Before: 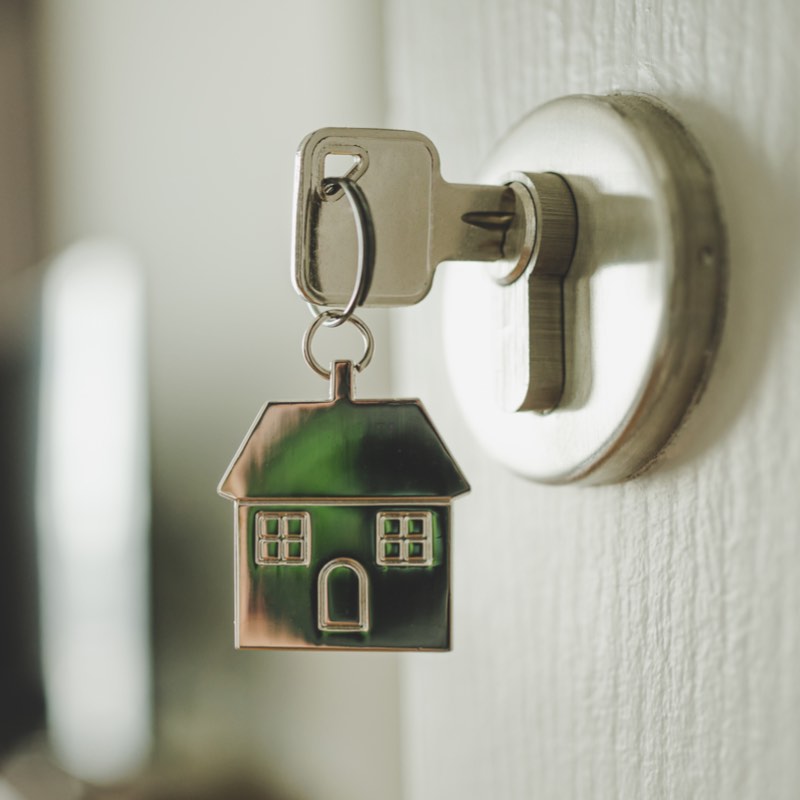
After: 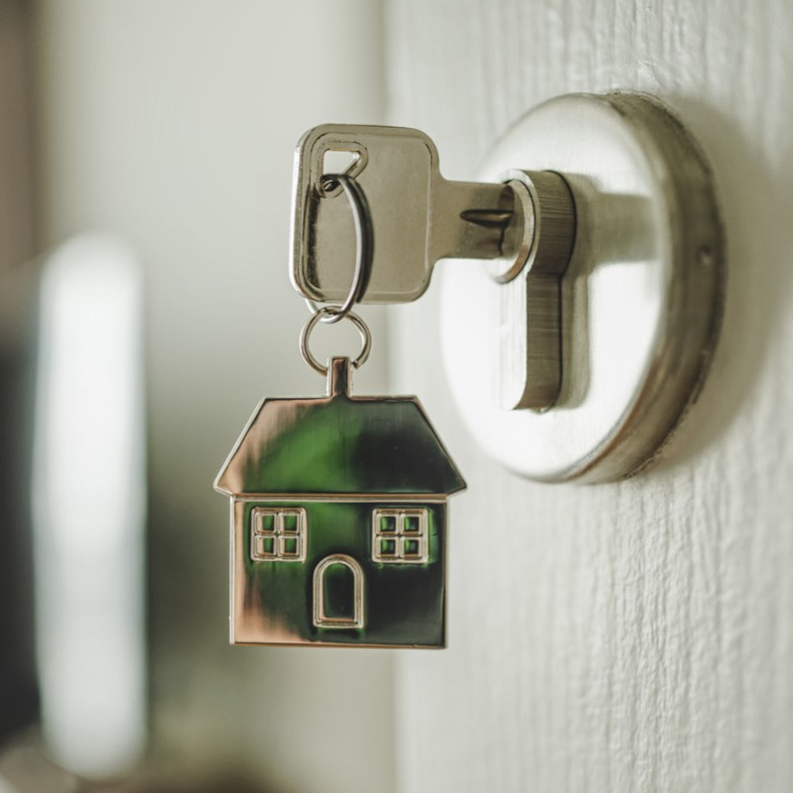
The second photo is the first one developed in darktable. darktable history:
crop and rotate: angle -0.5°
local contrast: on, module defaults
